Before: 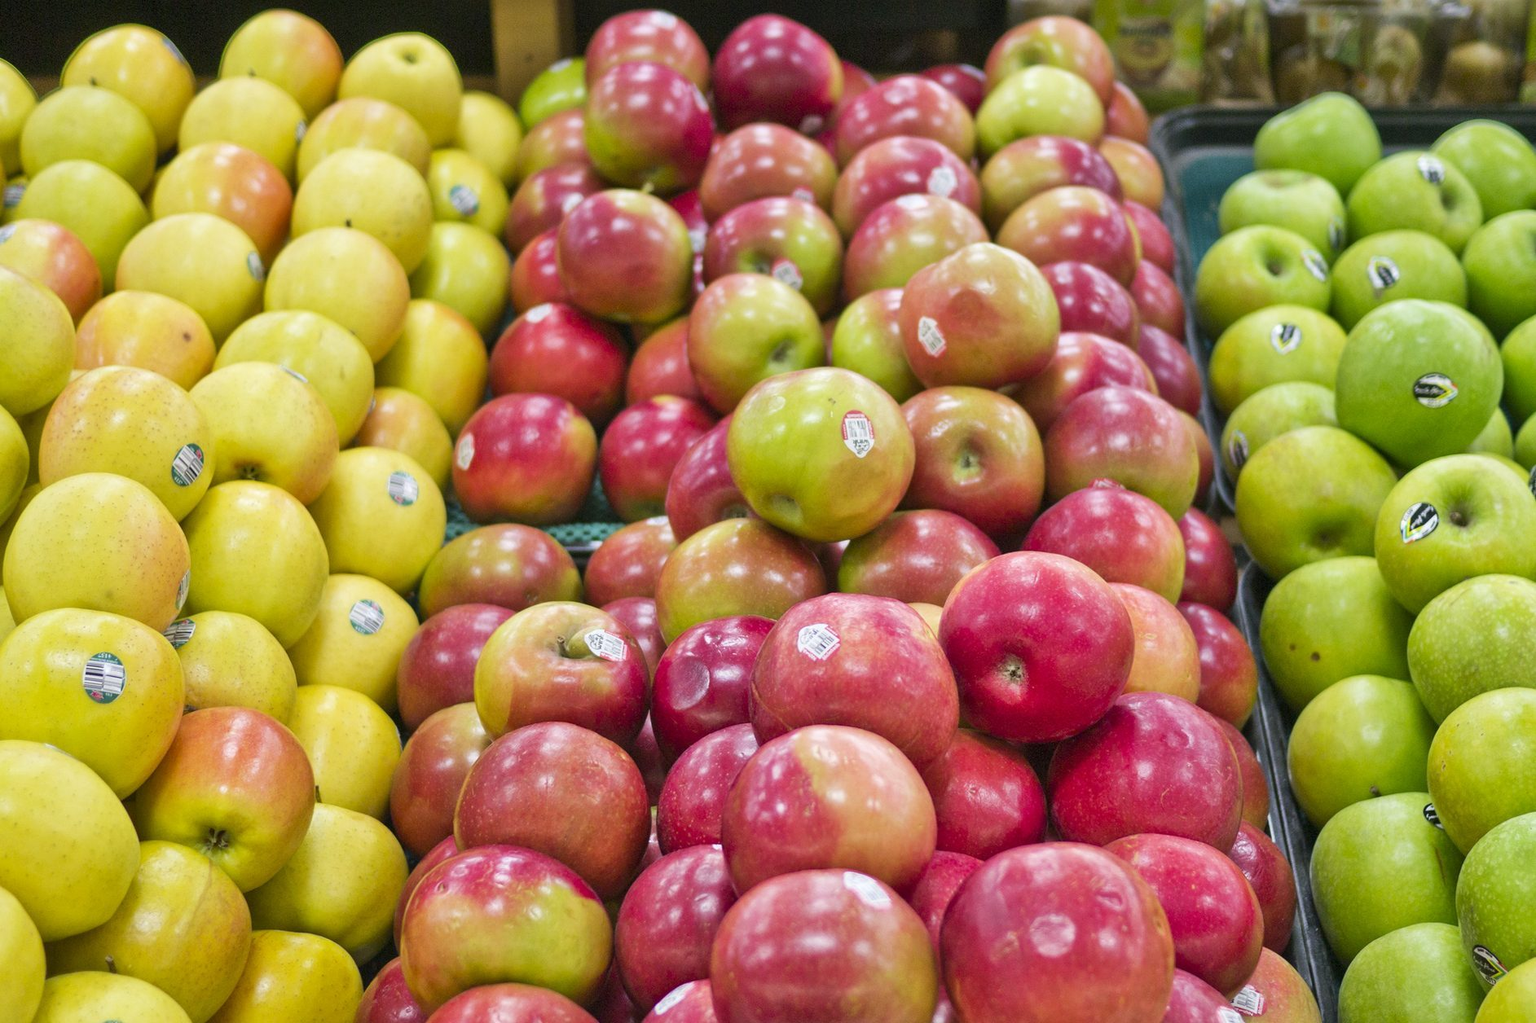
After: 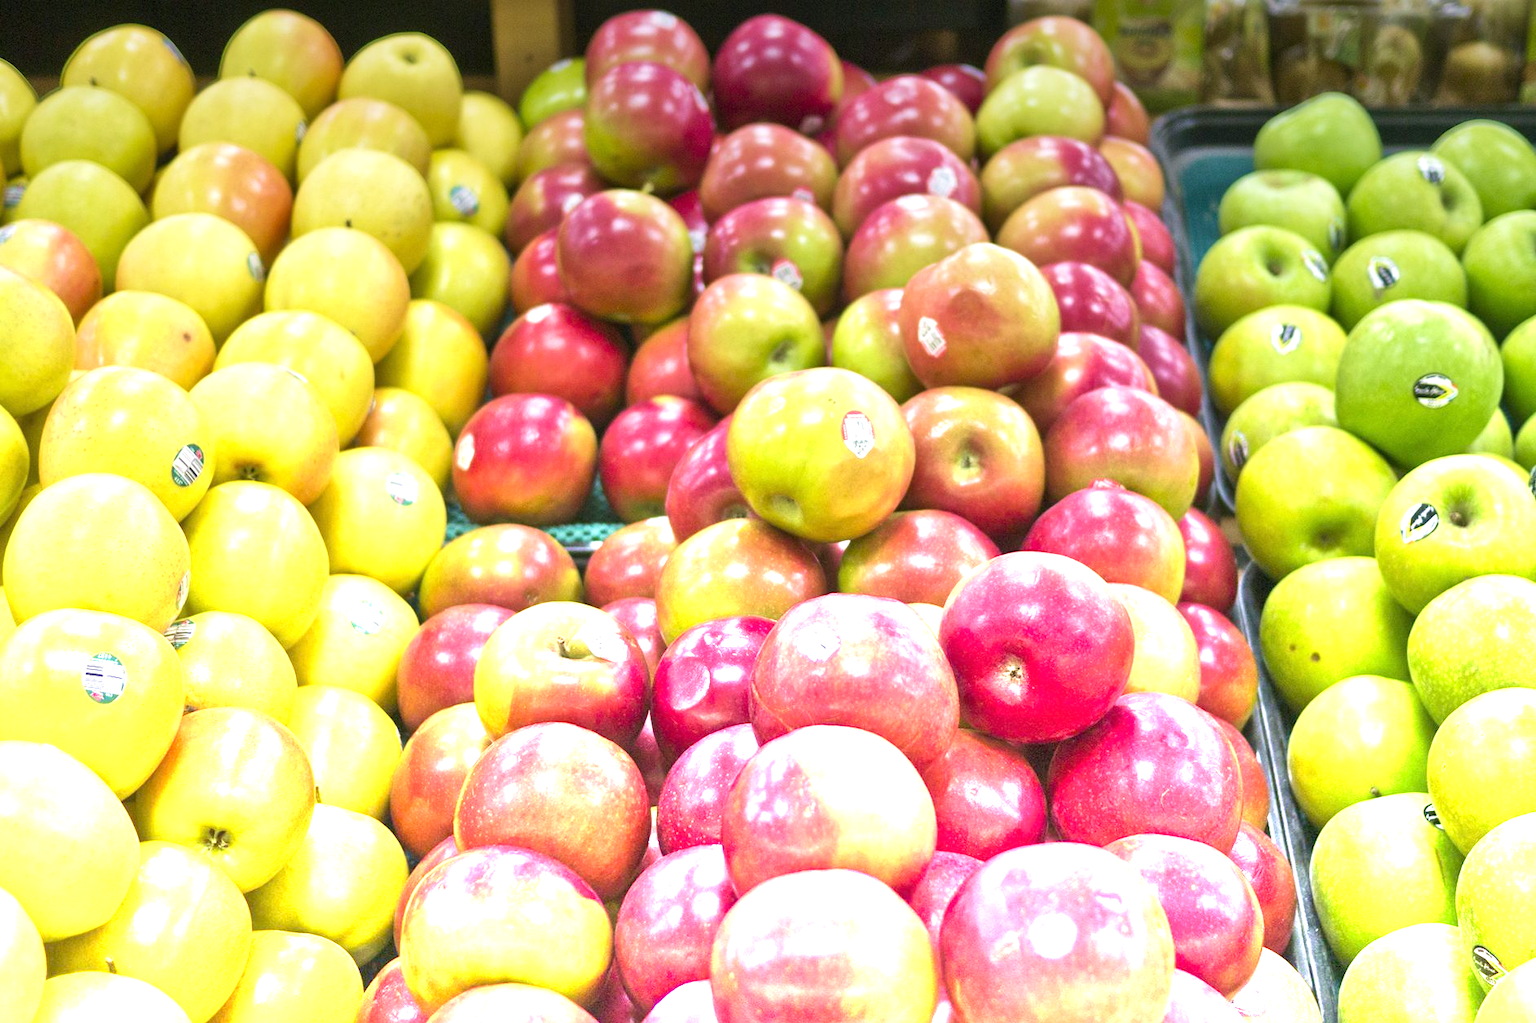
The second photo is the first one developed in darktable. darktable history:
velvia: on, module defaults
graduated density: density -3.9 EV
